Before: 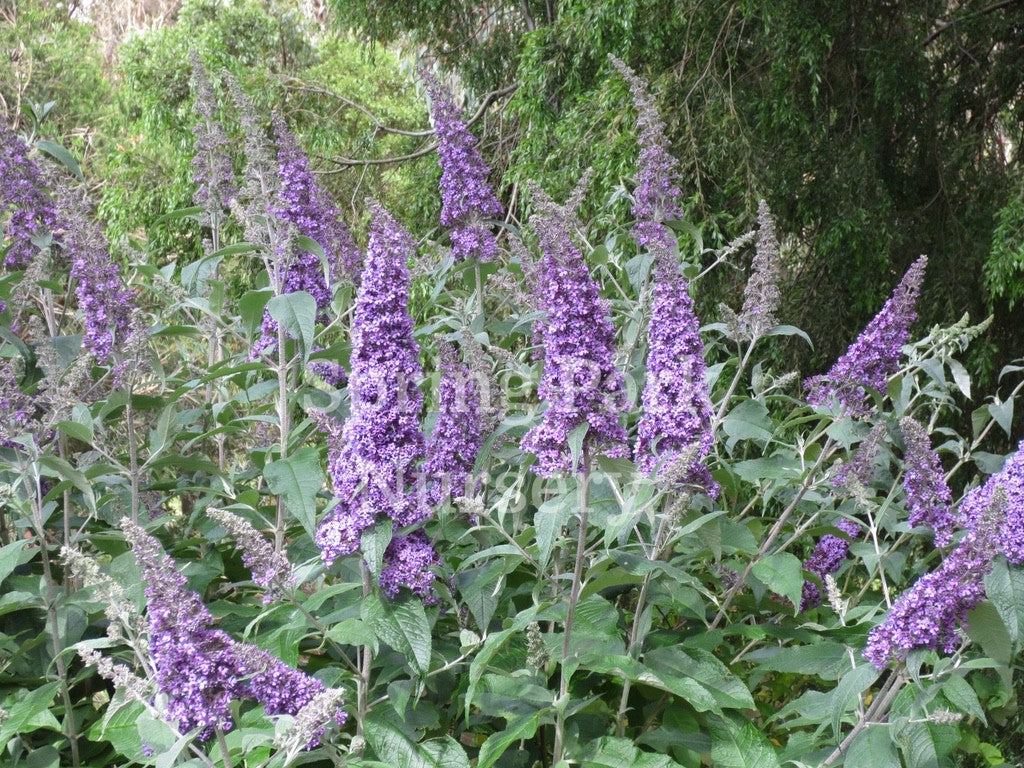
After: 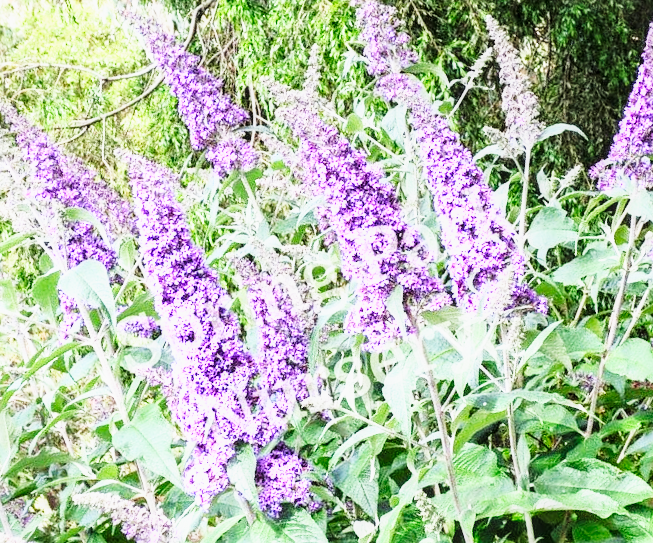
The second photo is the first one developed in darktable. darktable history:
sharpen: amount 0.216
local contrast: on, module defaults
crop and rotate: angle 20.17°, left 6.899%, right 3.835%, bottom 1.066%
tone curve: curves: ch0 [(0, 0) (0.091, 0.077) (0.389, 0.458) (0.745, 0.82) (0.844, 0.908) (0.909, 0.942) (1, 0.973)]; ch1 [(0, 0) (0.437, 0.404) (0.5, 0.5) (0.529, 0.55) (0.58, 0.6) (0.616, 0.649) (1, 1)]; ch2 [(0, 0) (0.442, 0.415) (0.5, 0.5) (0.535, 0.557) (0.585, 0.62) (1, 1)], color space Lab, linked channels, preserve colors none
base curve: curves: ch0 [(0, 0) (0.007, 0.004) (0.027, 0.03) (0.046, 0.07) (0.207, 0.54) (0.442, 0.872) (0.673, 0.972) (1, 1)], preserve colors none
